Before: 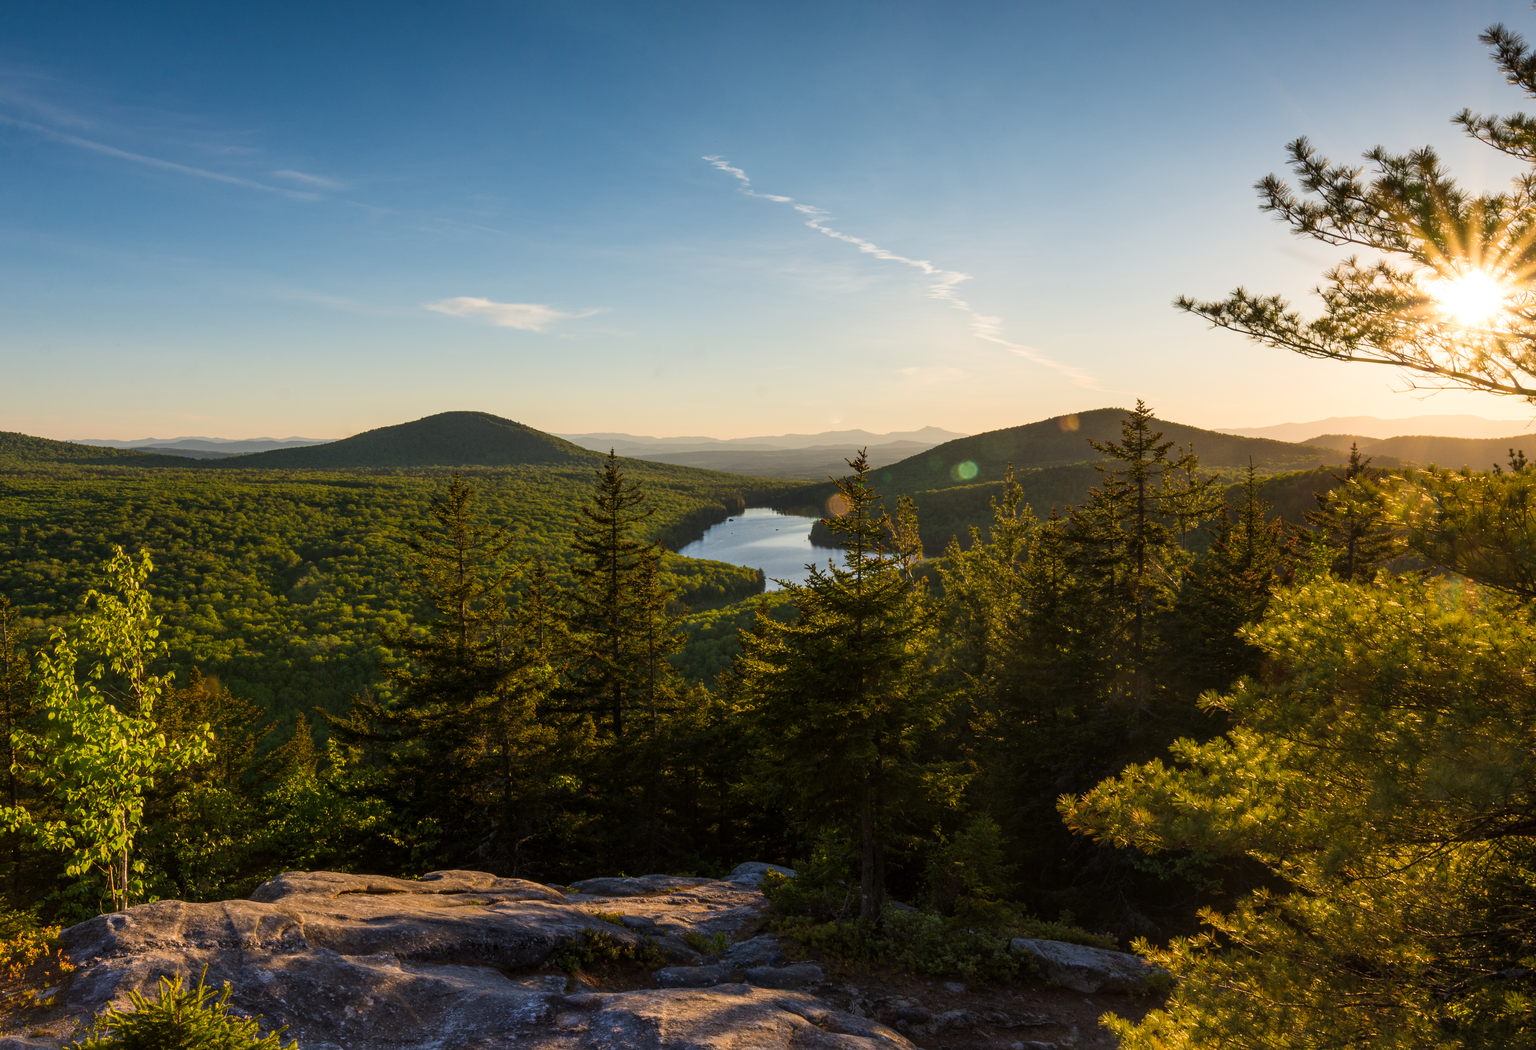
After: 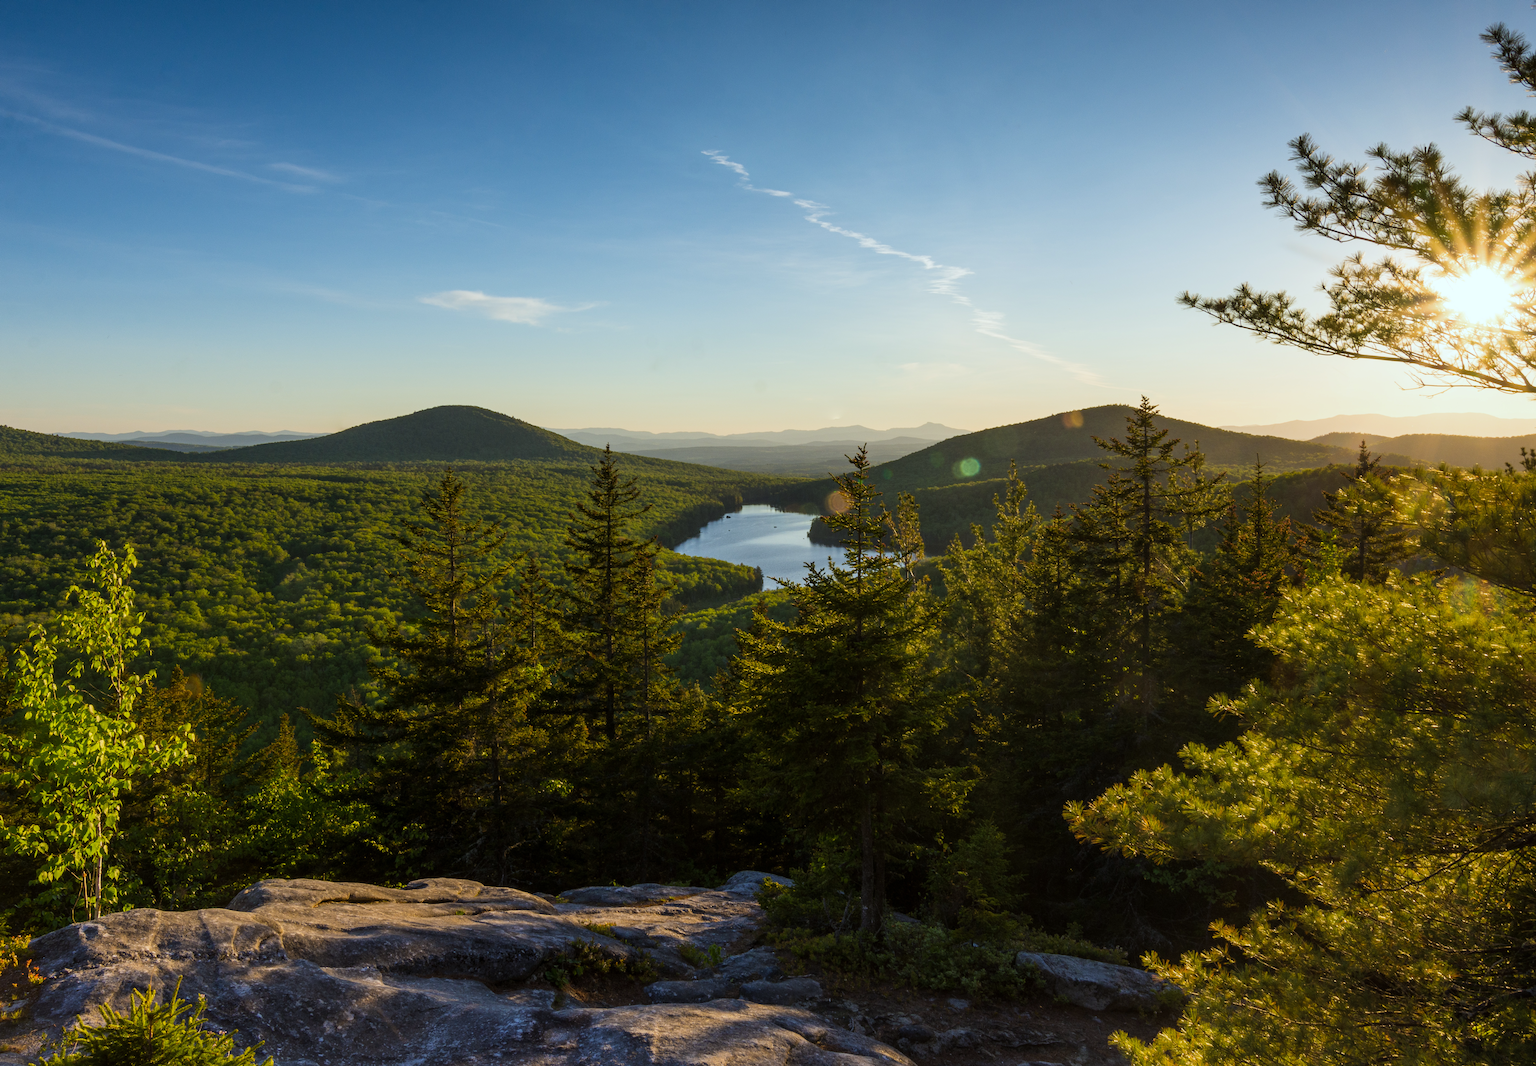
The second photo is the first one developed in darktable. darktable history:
rotate and perspective: rotation 0.226°, lens shift (vertical) -0.042, crop left 0.023, crop right 0.982, crop top 0.006, crop bottom 0.994
white balance: red 0.925, blue 1.046
